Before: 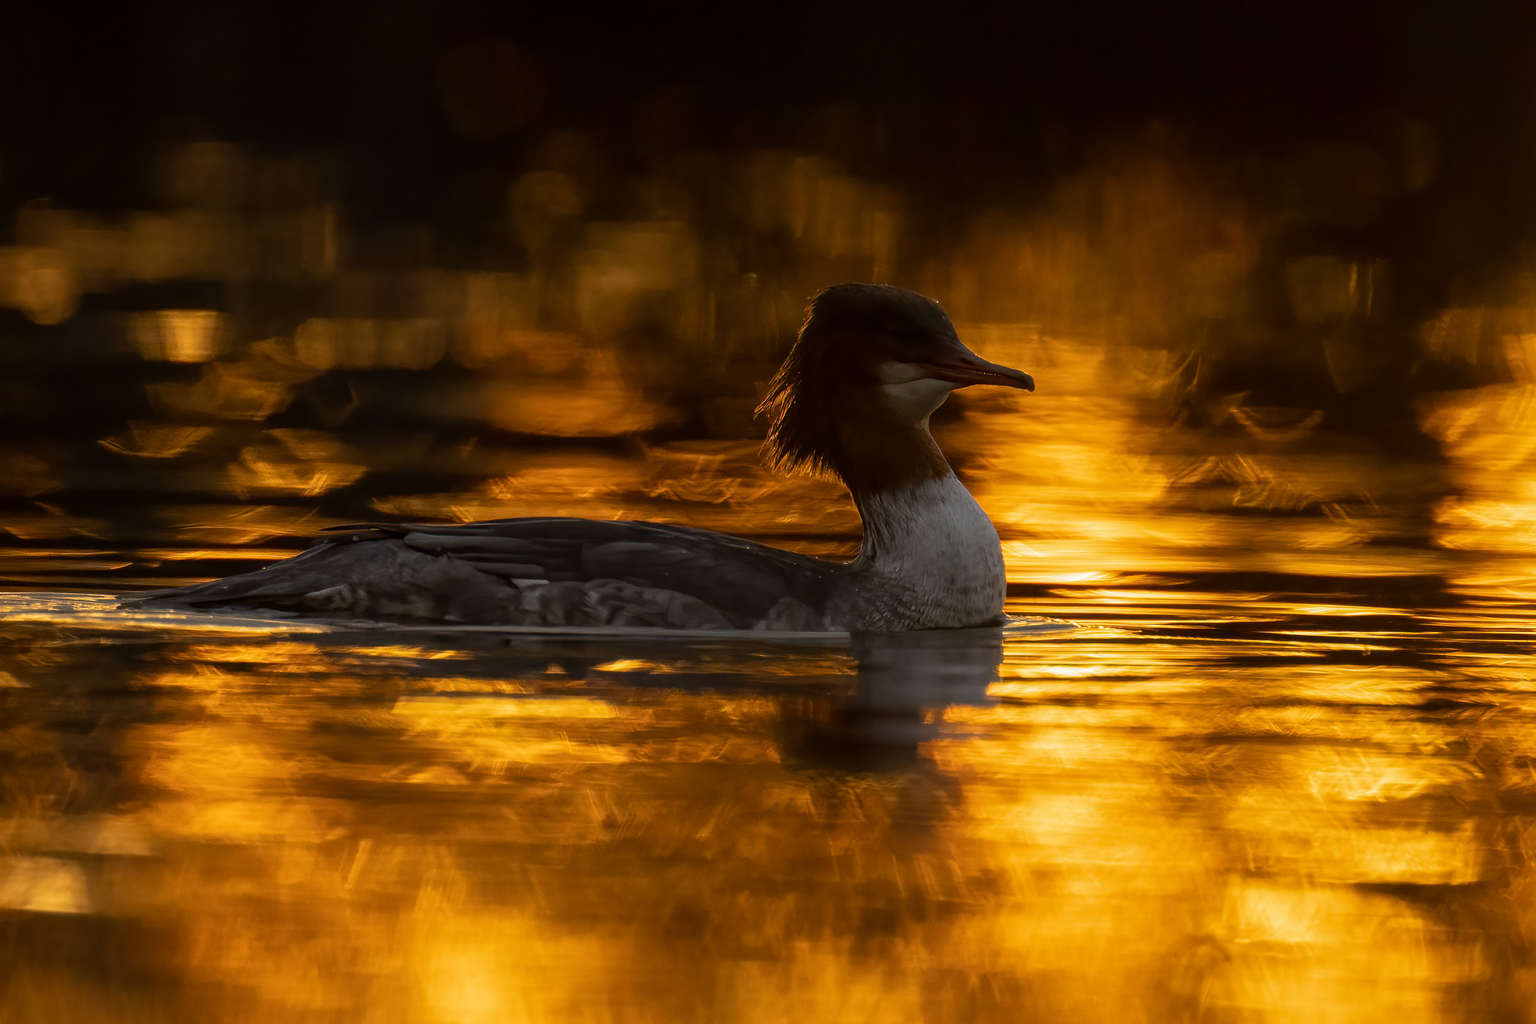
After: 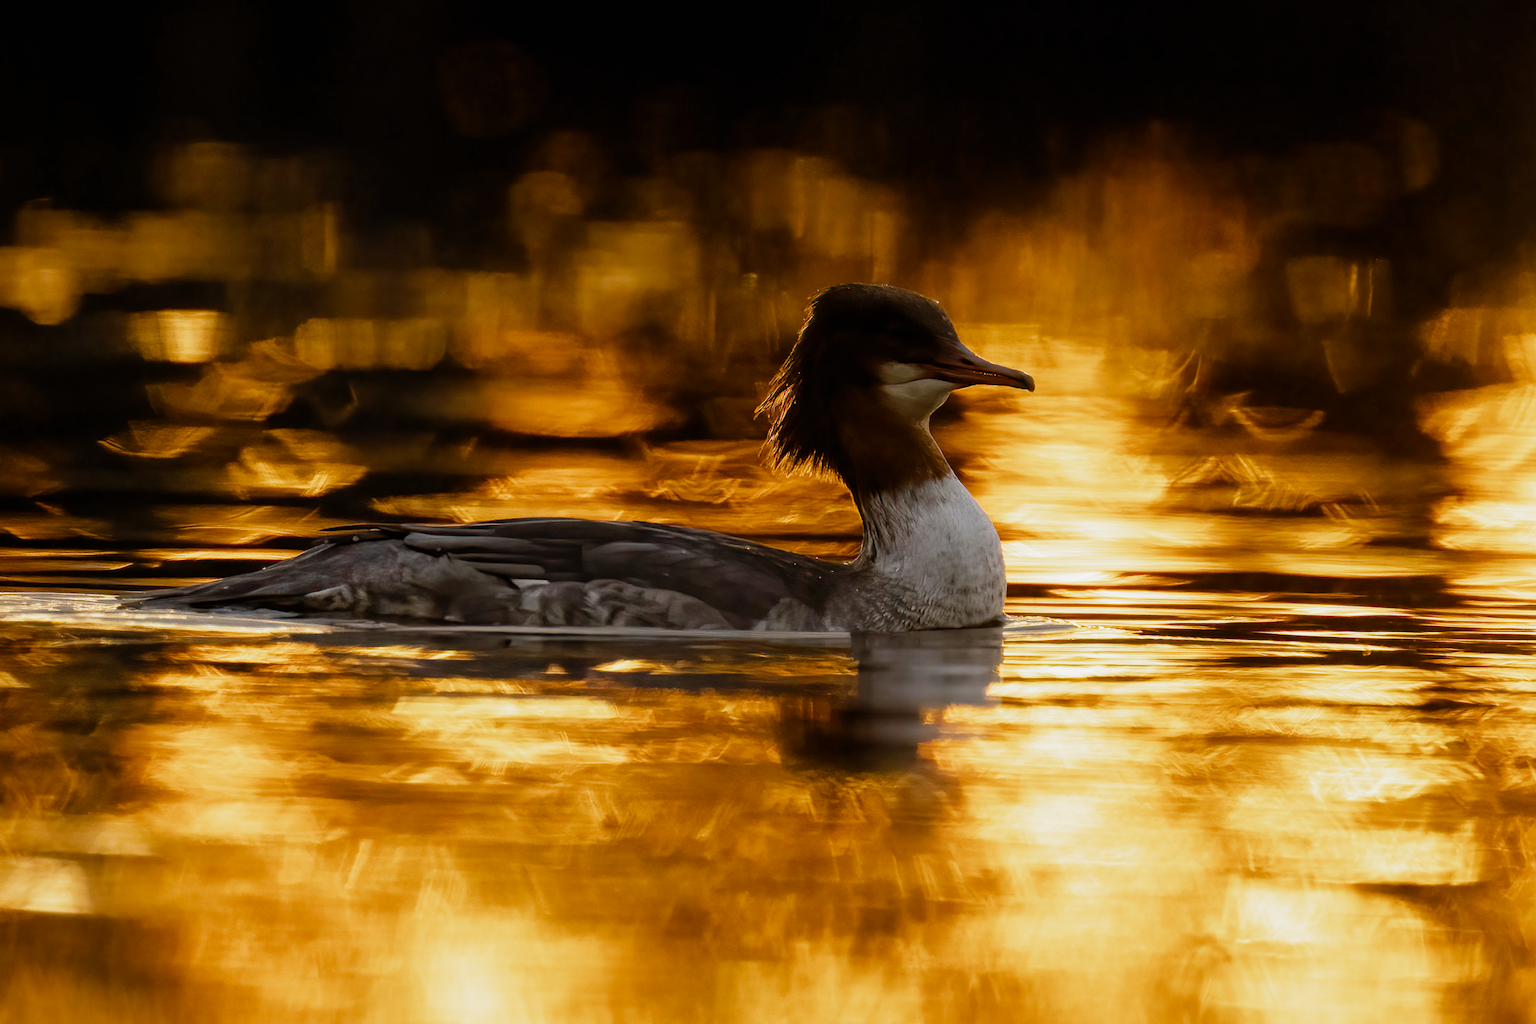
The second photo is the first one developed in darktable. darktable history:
exposure: exposure 1.204 EV, compensate highlight preservation false
filmic rgb: black relative exposure -7.65 EV, white relative exposure 4.56 EV, hardness 3.61, add noise in highlights 0.001, preserve chrominance no, color science v3 (2019), use custom middle-gray values true, contrast in highlights soft
levels: levels [0, 0.498, 0.996]
